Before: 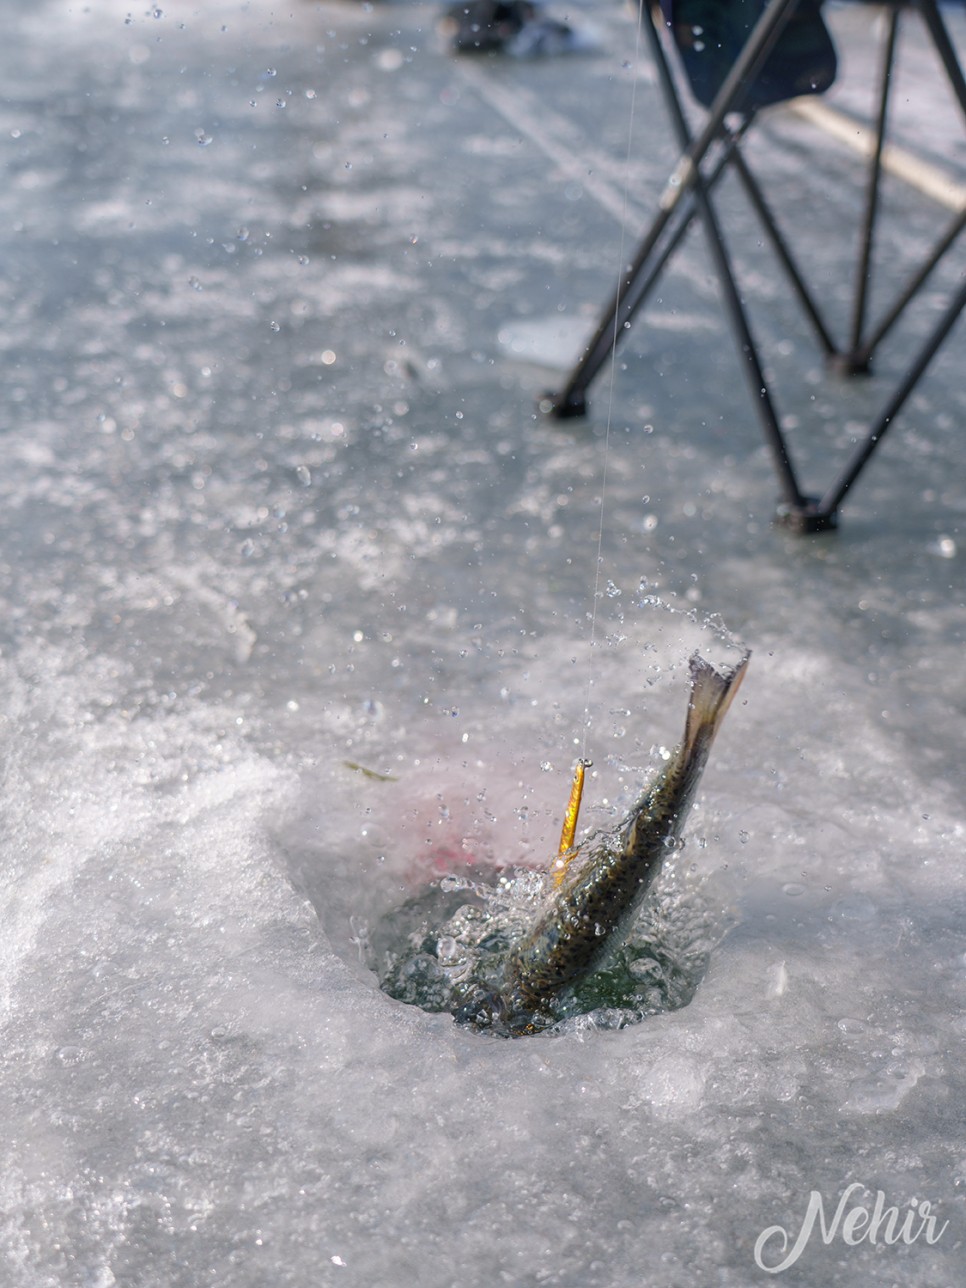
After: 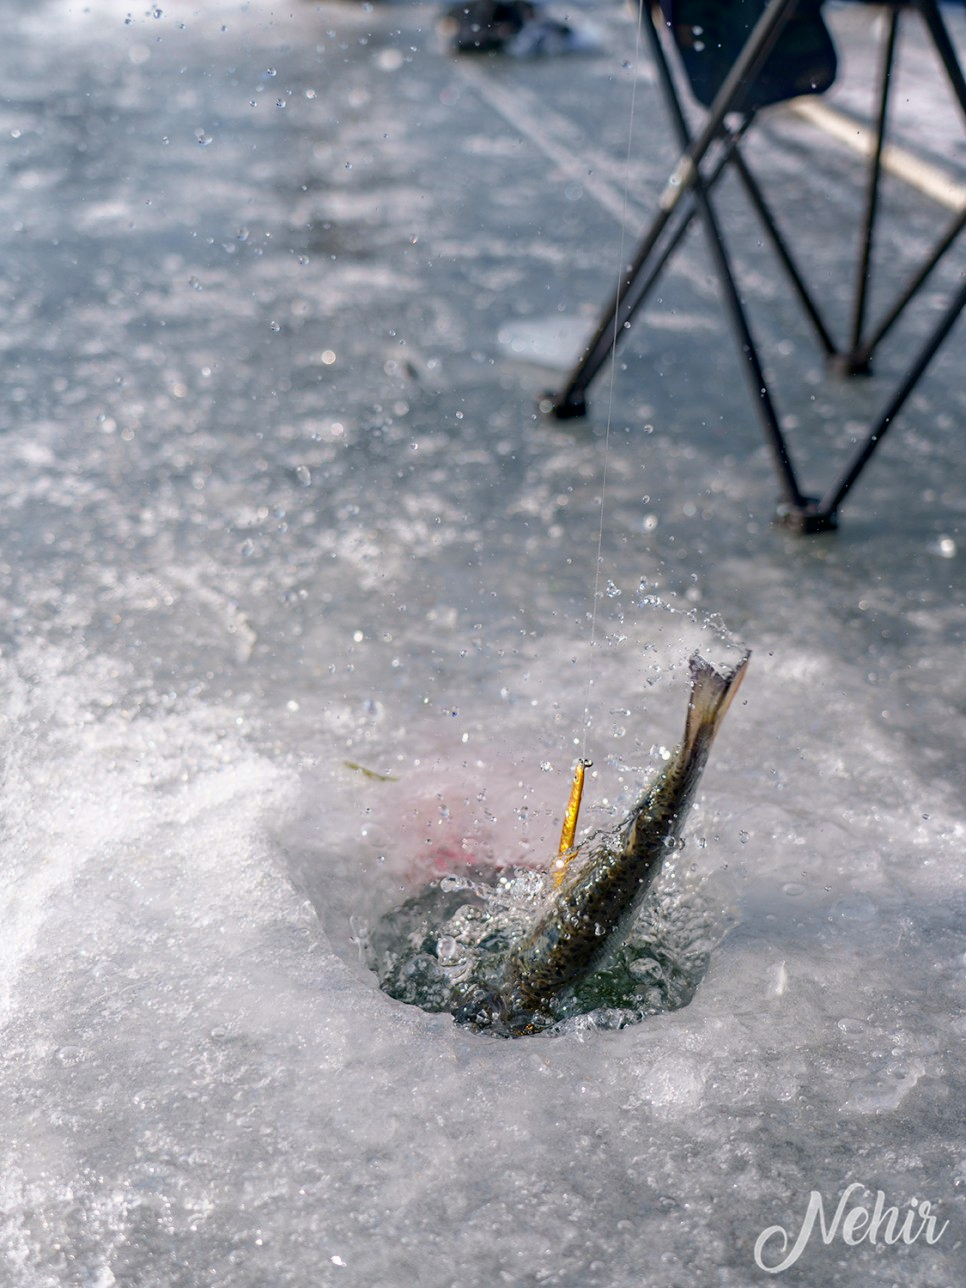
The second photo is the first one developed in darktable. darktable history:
shadows and highlights: shadows -63.2, white point adjustment -5.17, highlights 62.09
haze removal: compatibility mode true, adaptive false
color correction: highlights b* 0.057, saturation 0.991
